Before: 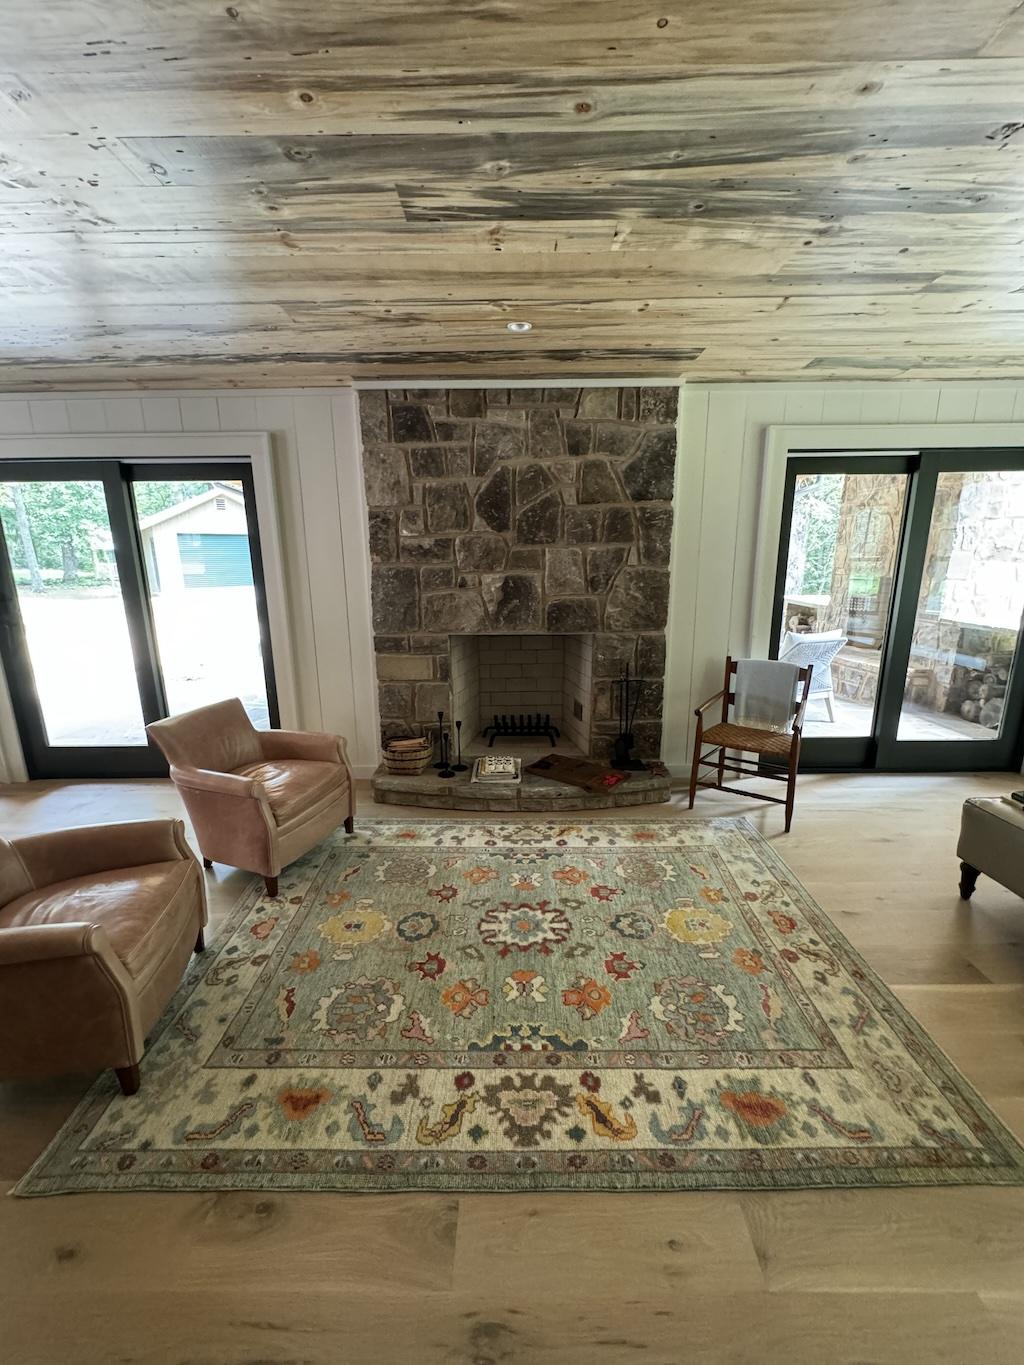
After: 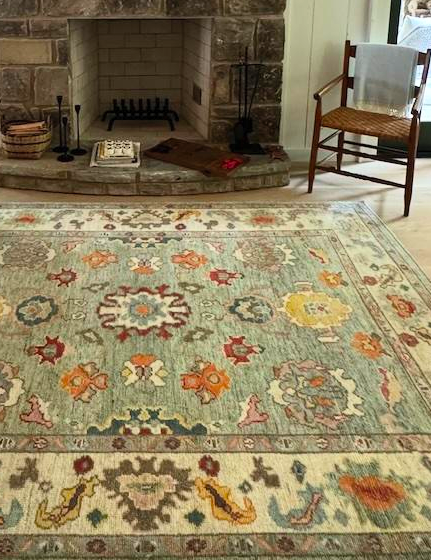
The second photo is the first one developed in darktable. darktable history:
crop: left 37.221%, top 45.169%, right 20.63%, bottom 13.777%
contrast brightness saturation: contrast 0.2, brightness 0.16, saturation 0.22
